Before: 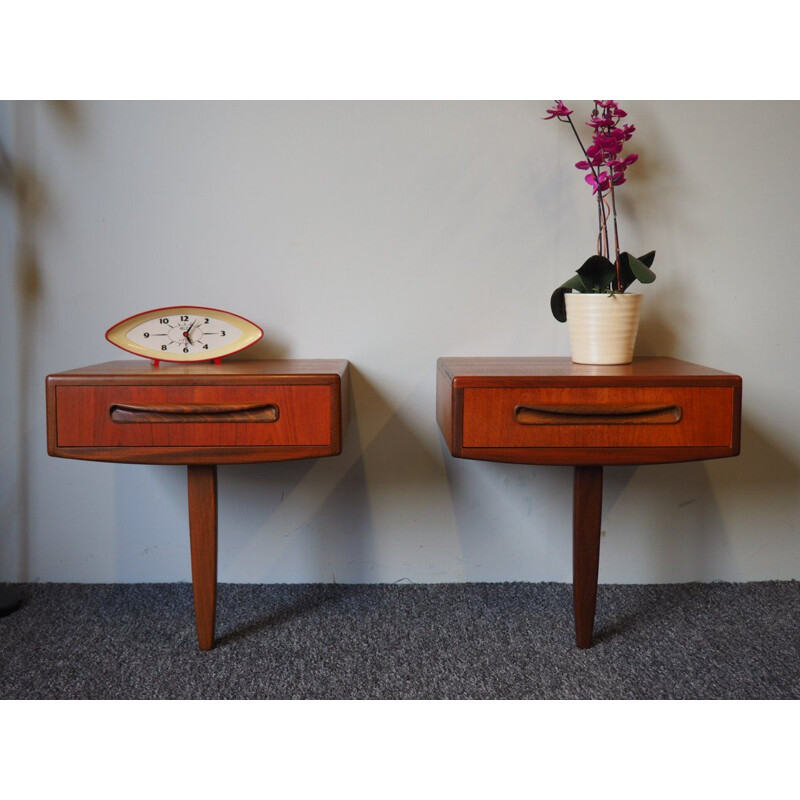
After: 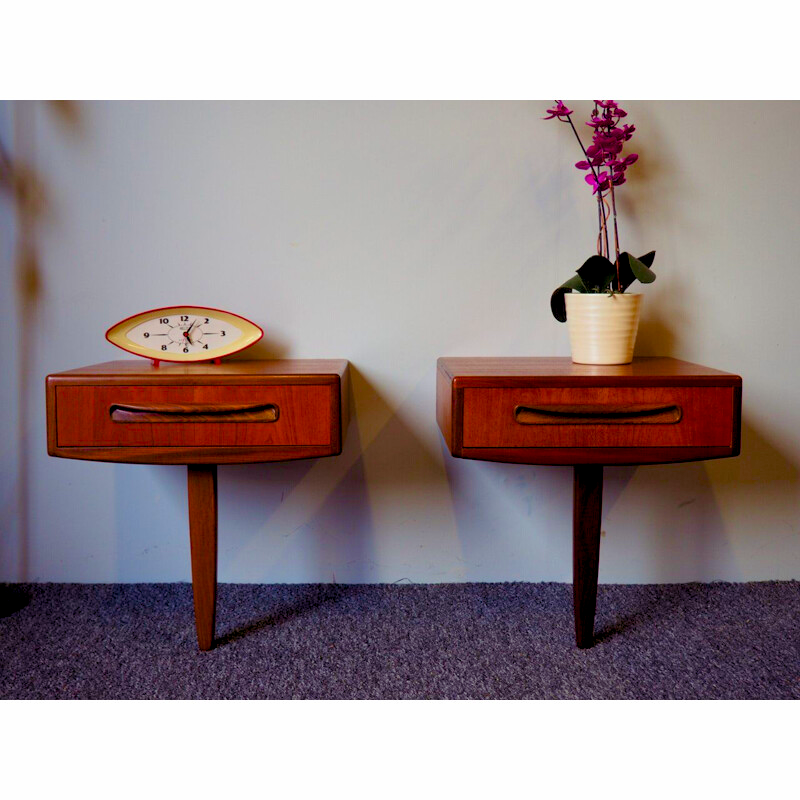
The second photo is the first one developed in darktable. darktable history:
velvia: on, module defaults
exposure: black level correction 0.007, compensate exposure bias true, compensate highlight preservation false
color balance rgb: shadows lift › luminance 0.558%, shadows lift › chroma 6.826%, shadows lift › hue 298.58°, global offset › luminance -0.489%, linear chroma grading › global chroma 8.85%, perceptual saturation grading › global saturation 20%, perceptual saturation grading › highlights -25.307%, perceptual saturation grading › shadows 25.815%, global vibrance 20%
